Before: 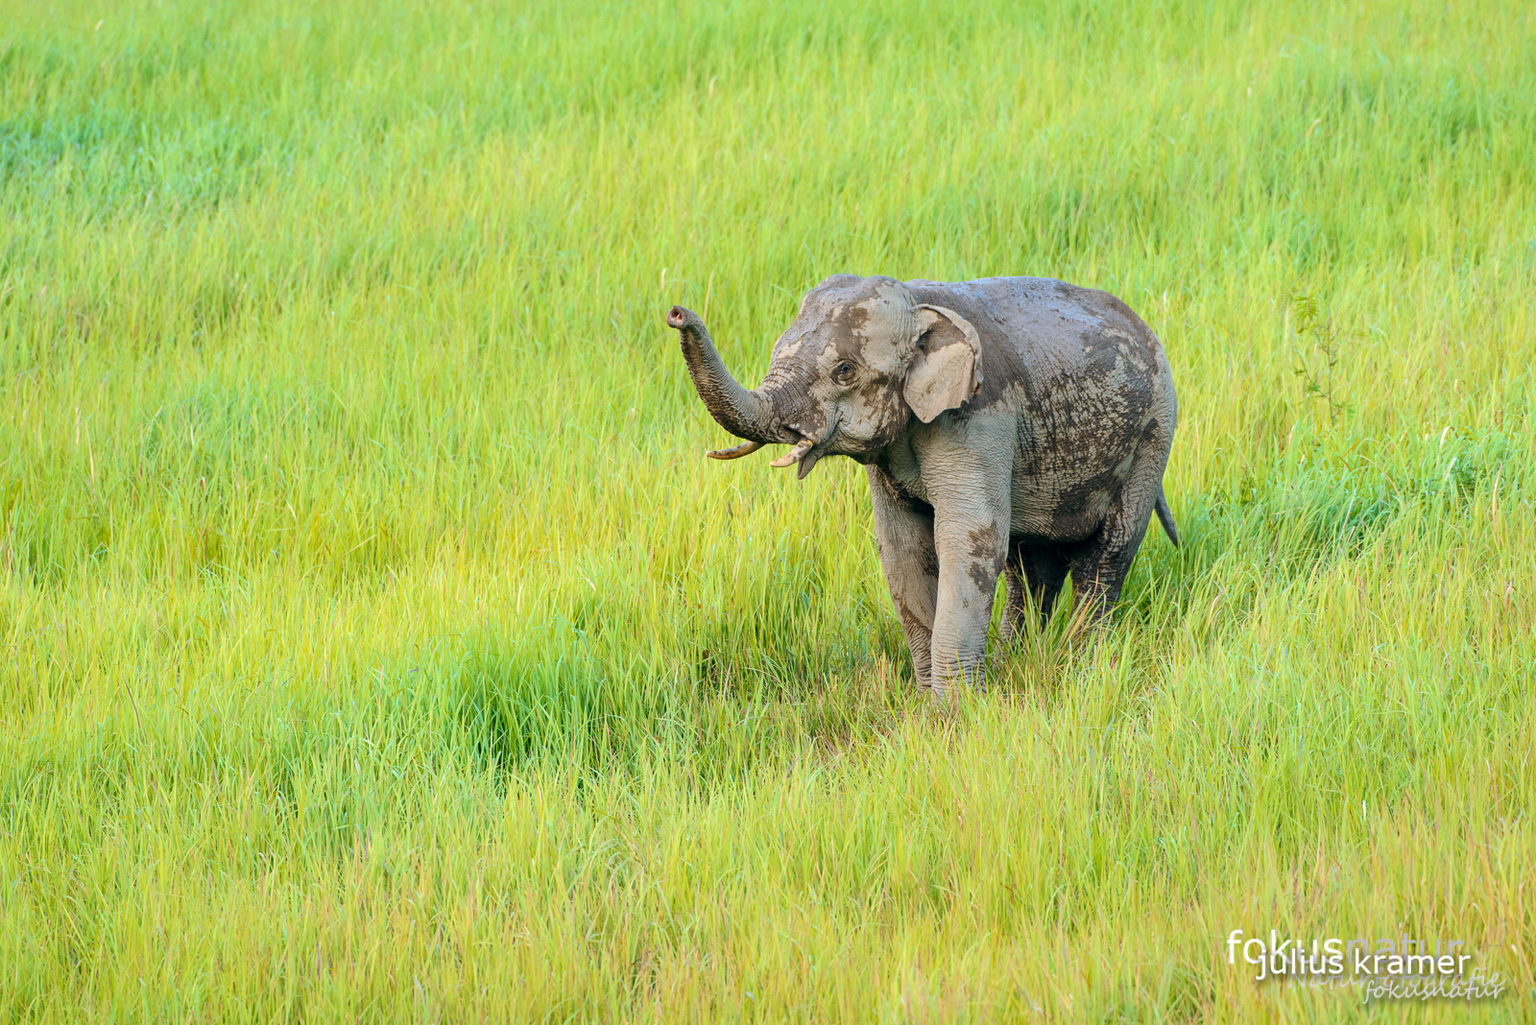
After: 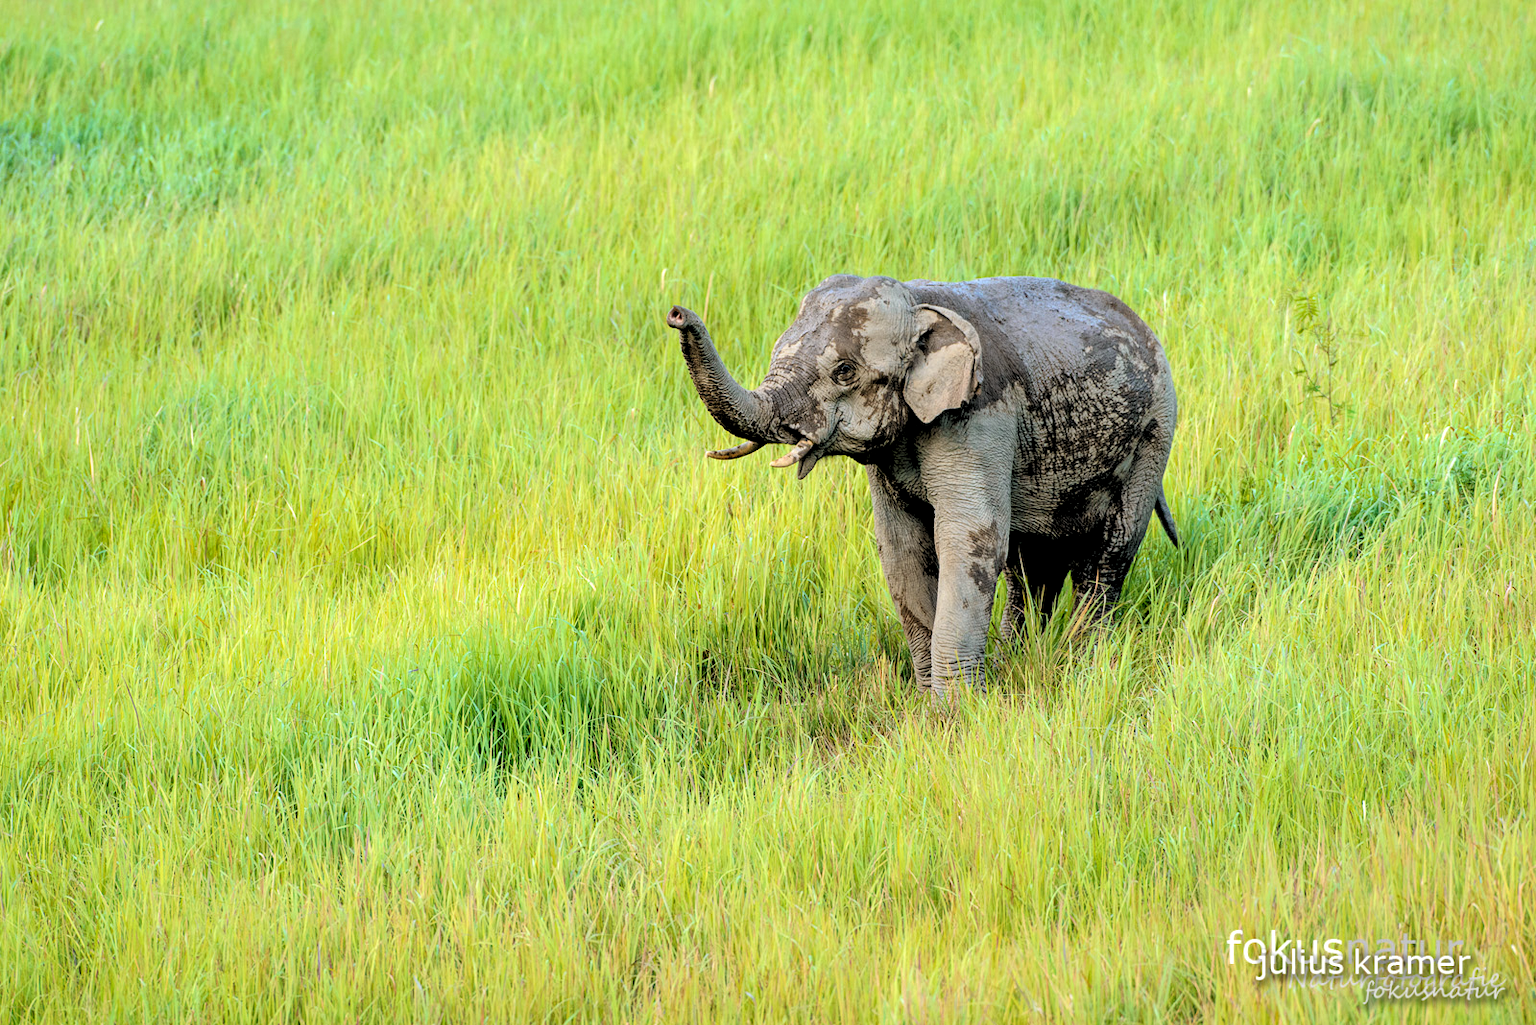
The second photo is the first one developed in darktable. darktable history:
white balance: emerald 1
local contrast: highlights 100%, shadows 100%, detail 120%, midtone range 0.2
rgb levels: levels [[0.034, 0.472, 0.904], [0, 0.5, 1], [0, 0.5, 1]]
